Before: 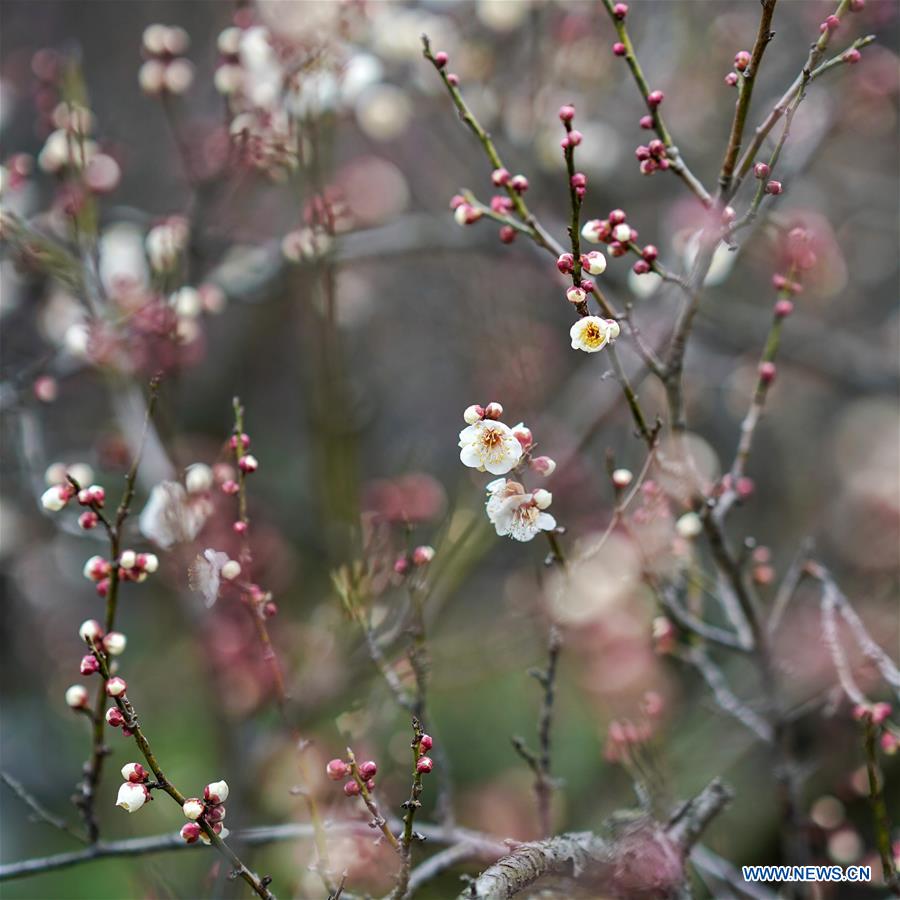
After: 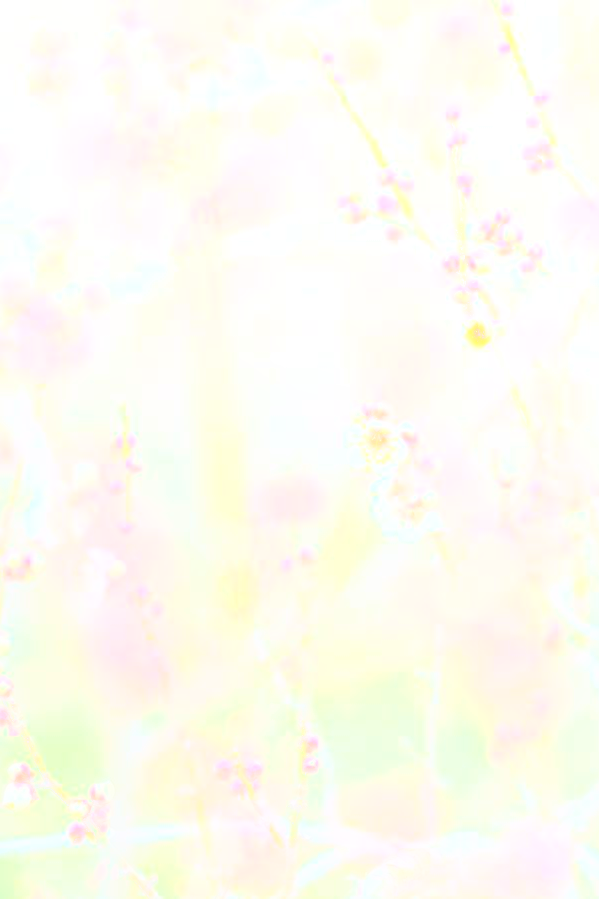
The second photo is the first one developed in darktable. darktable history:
sharpen: on, module defaults
crop and rotate: left 12.673%, right 20.66%
bloom: size 85%, threshold 5%, strength 85%
global tonemap: drago (0.7, 100)
